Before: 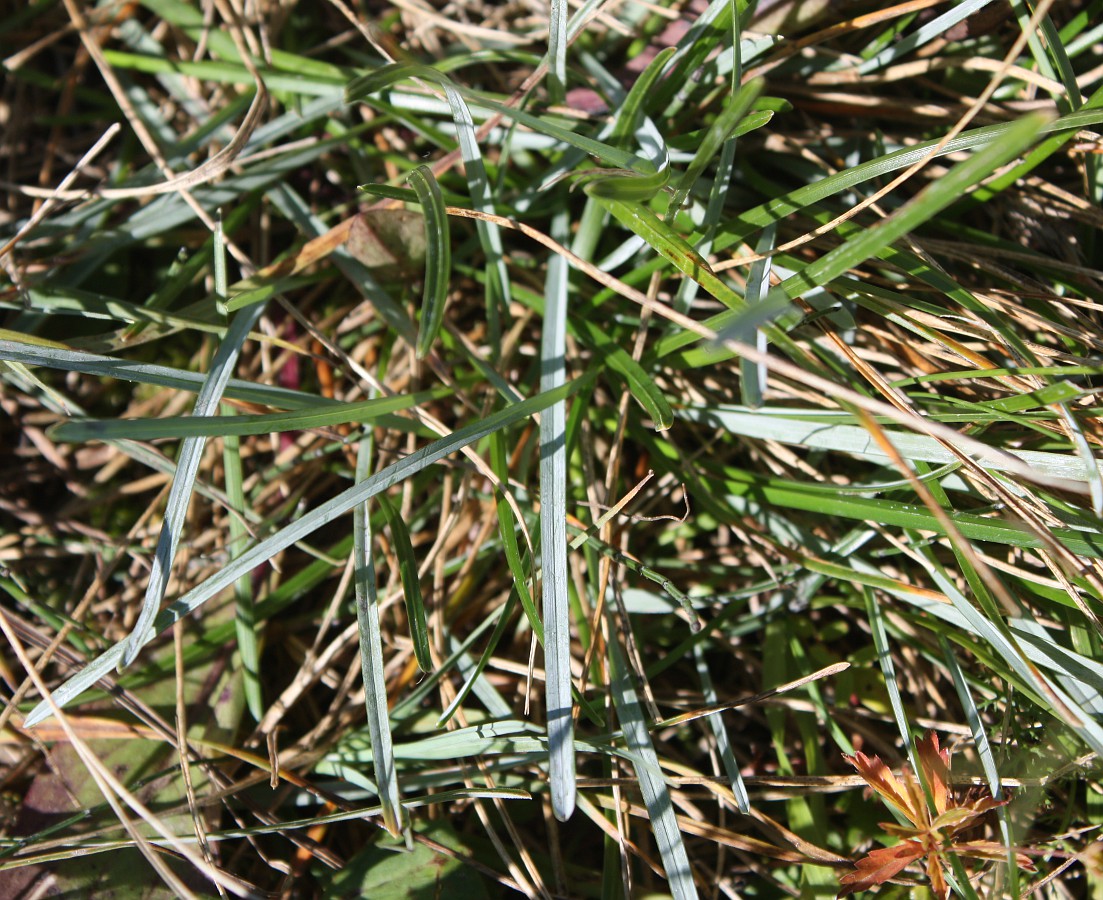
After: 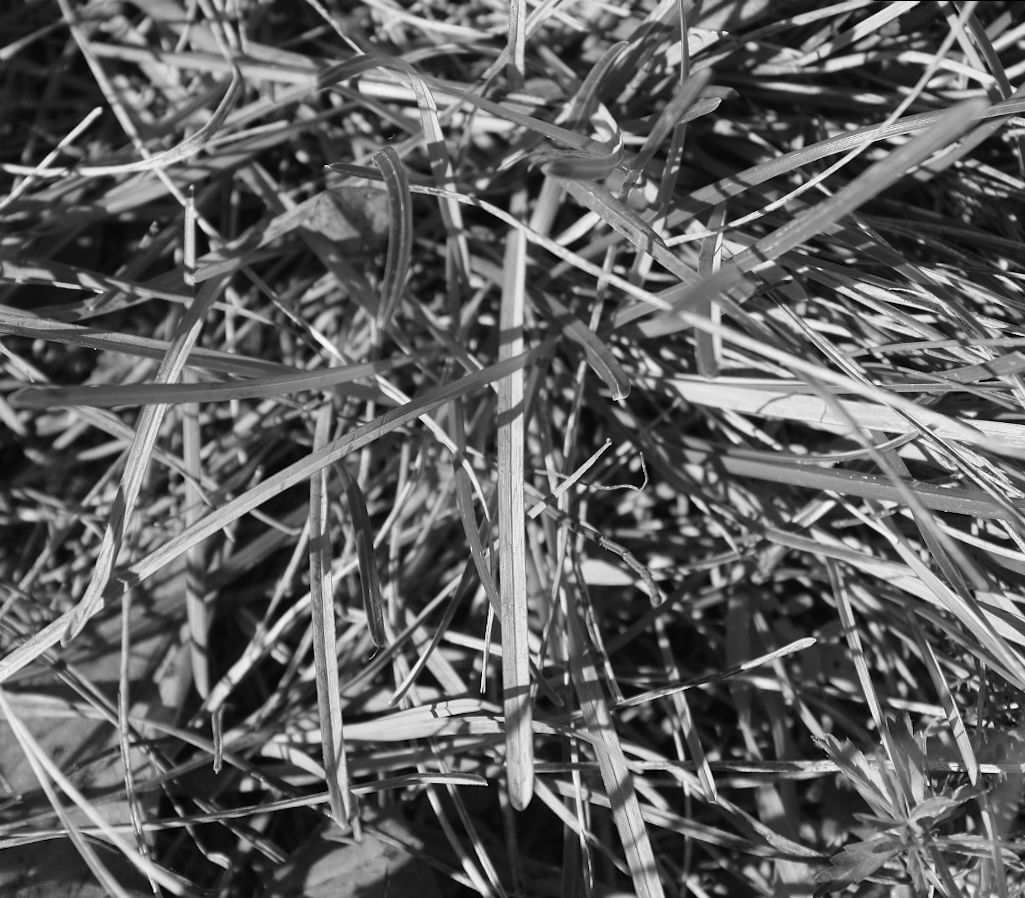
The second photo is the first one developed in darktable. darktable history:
rotate and perspective: rotation 0.215°, lens shift (vertical) -0.139, crop left 0.069, crop right 0.939, crop top 0.002, crop bottom 0.996
monochrome: a 30.25, b 92.03
